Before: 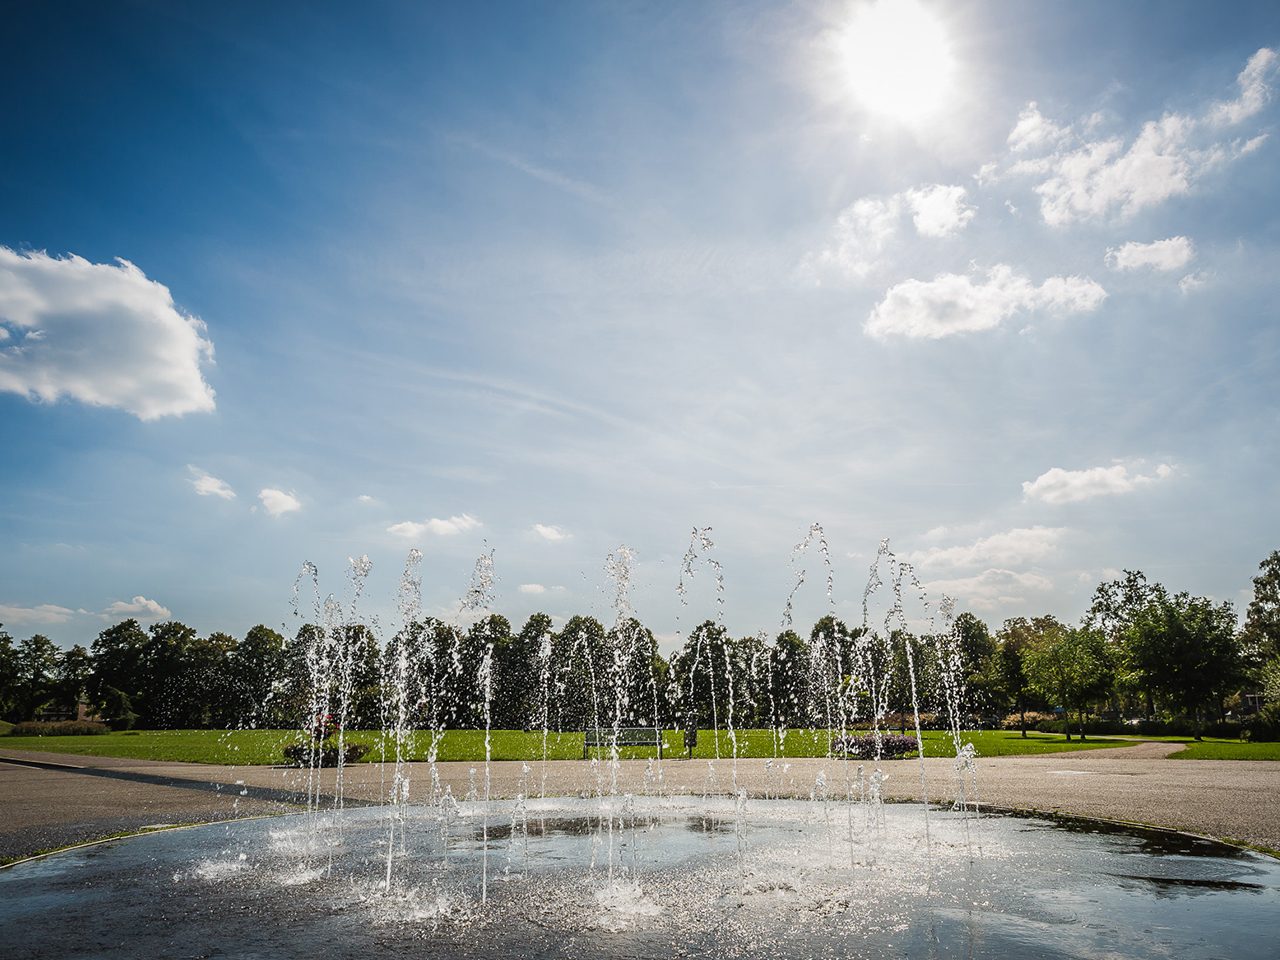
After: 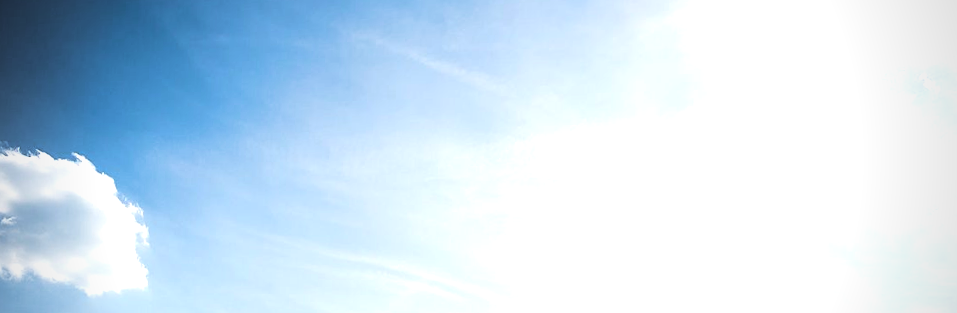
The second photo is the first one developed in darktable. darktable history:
tone equalizer: -8 EV -1.08 EV, -7 EV -1.01 EV, -6 EV -0.867 EV, -5 EV -0.578 EV, -3 EV 0.578 EV, -2 EV 0.867 EV, -1 EV 1.01 EV, +0 EV 1.08 EV, edges refinement/feathering 500, mask exposure compensation -1.57 EV, preserve details no
crop: left 0.579%, top 7.627%, right 23.167%, bottom 54.275%
rotate and perspective: rotation 1.69°, lens shift (vertical) -0.023, lens shift (horizontal) -0.291, crop left 0.025, crop right 0.988, crop top 0.092, crop bottom 0.842
velvia: on, module defaults
contrast brightness saturation: brightness 0.13
vignetting: on, module defaults
